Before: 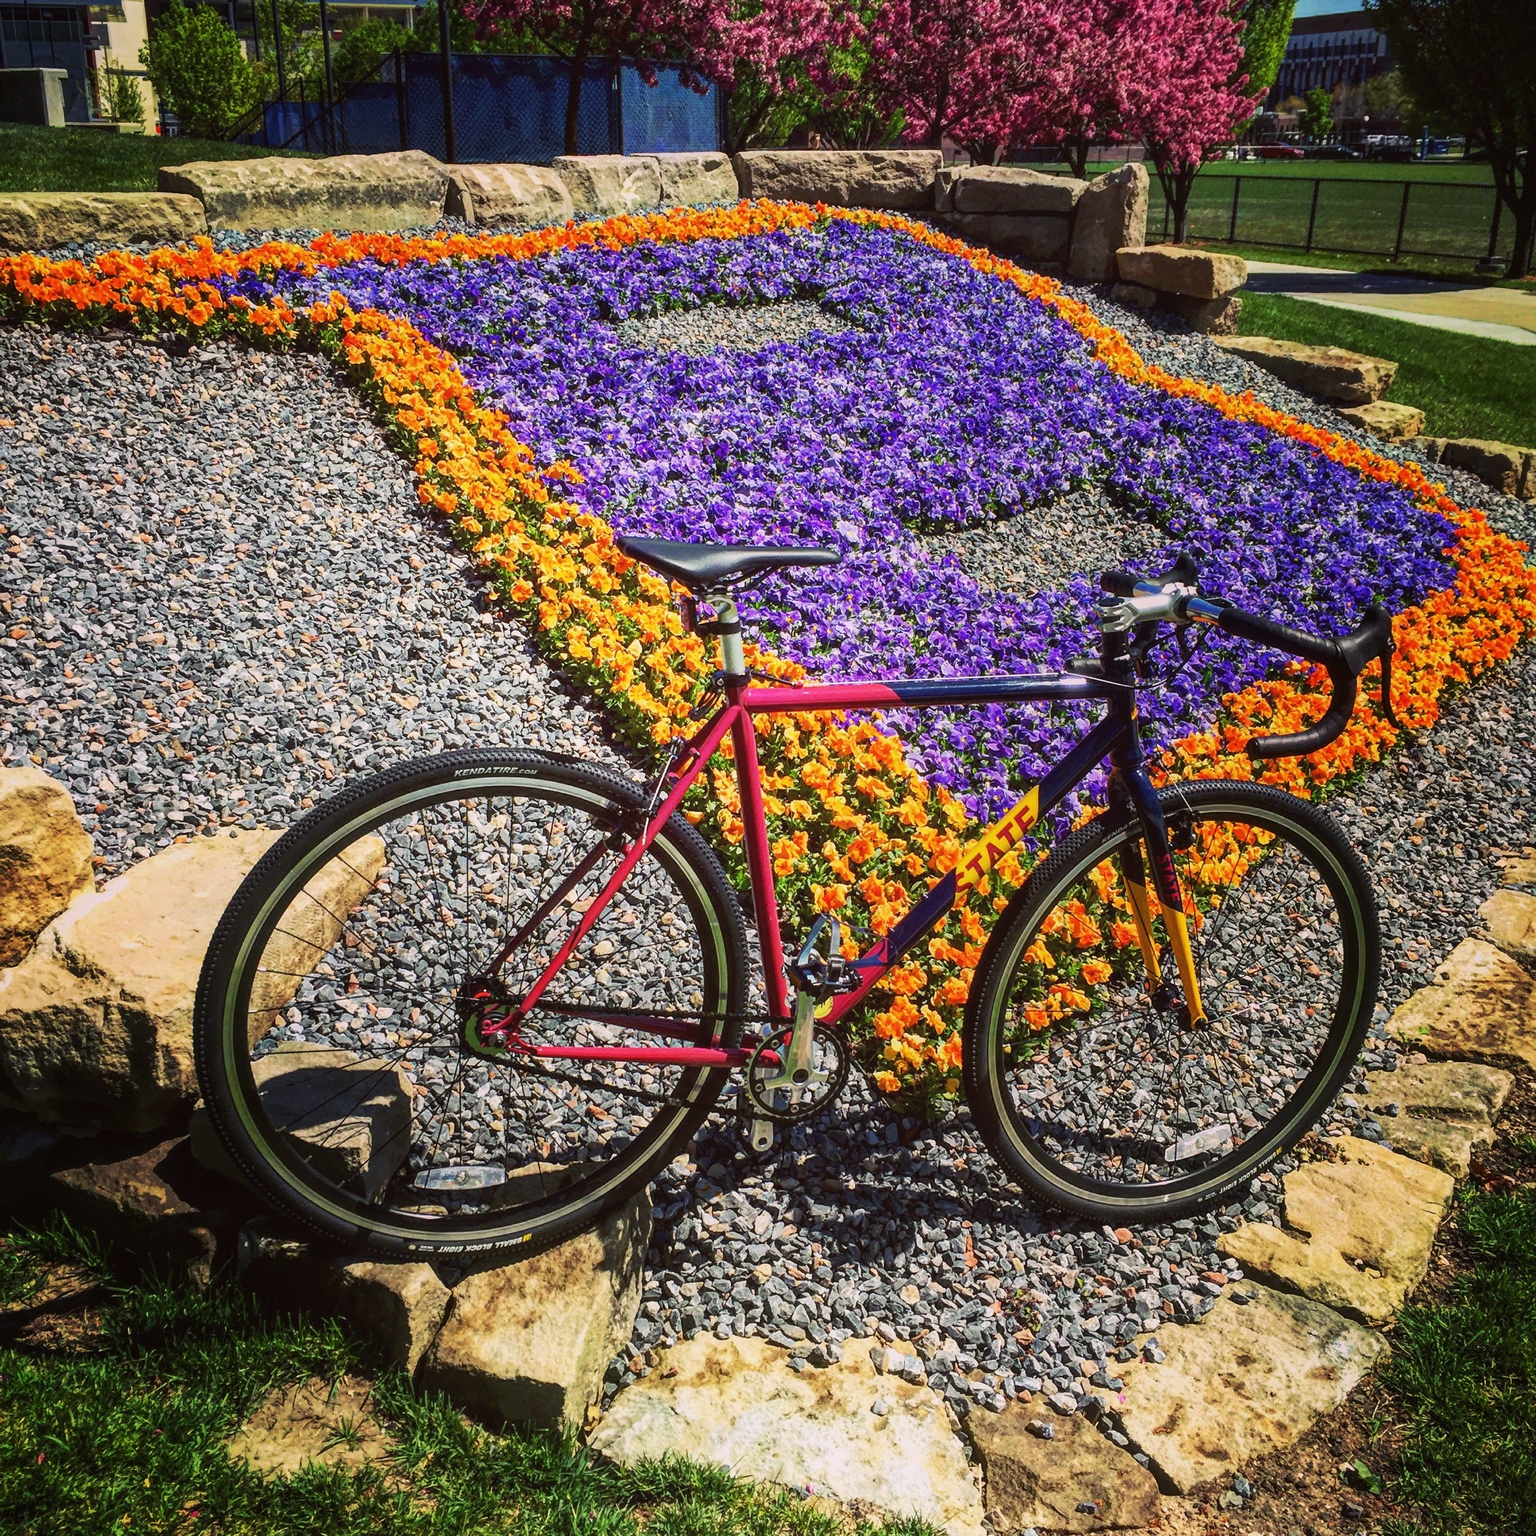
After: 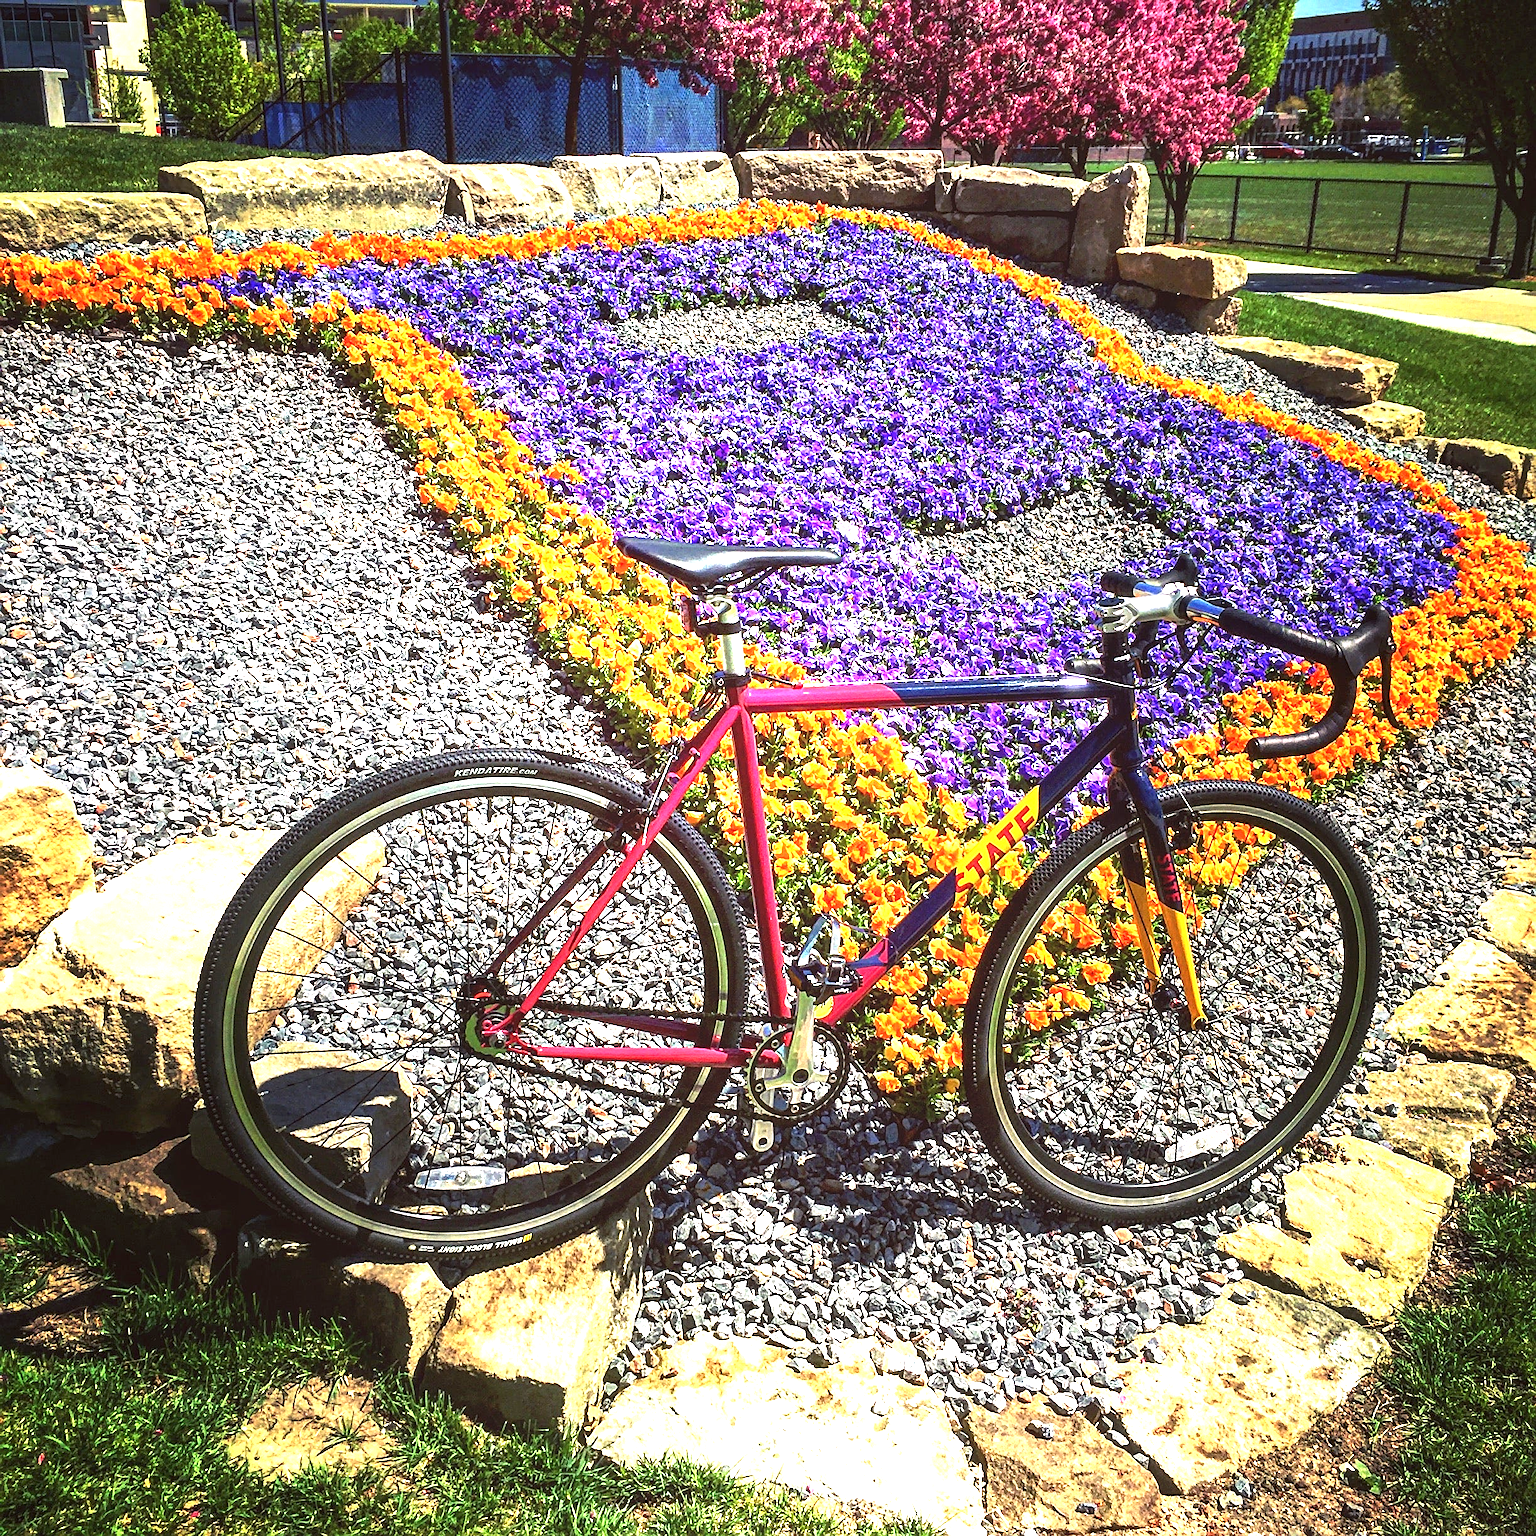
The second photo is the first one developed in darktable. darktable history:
exposure: black level correction 0, exposure 1.4 EV, compensate highlight preservation false
sharpen: on, module defaults
